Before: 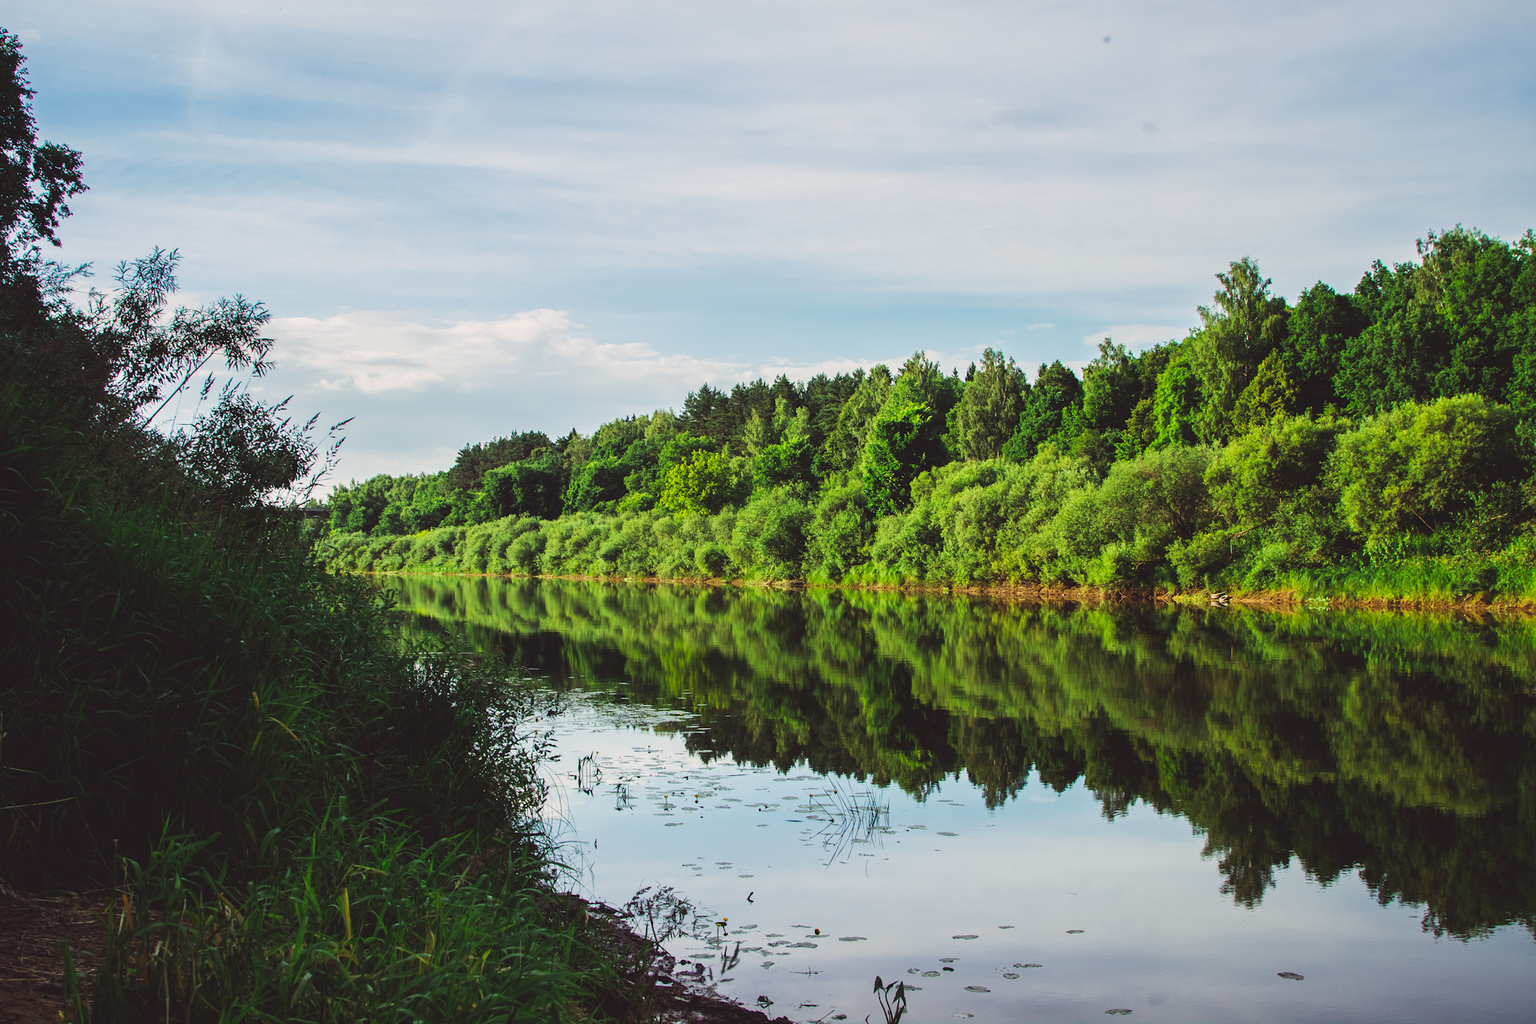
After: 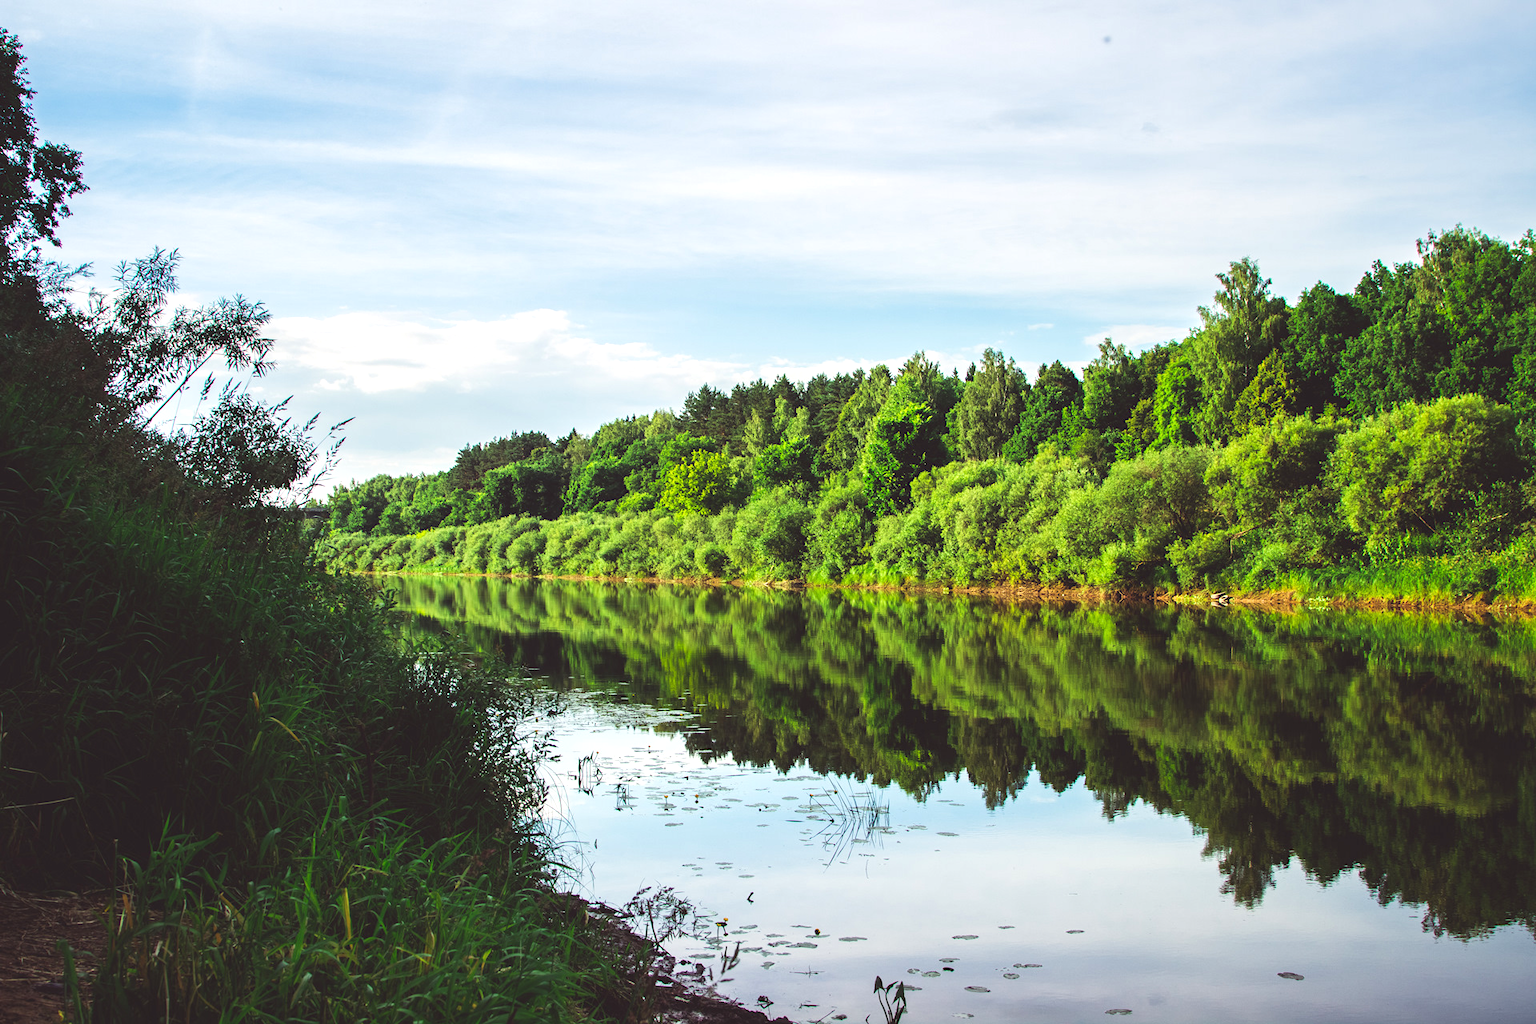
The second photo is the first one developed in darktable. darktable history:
exposure: exposure 0.508 EV, compensate highlight preservation false
